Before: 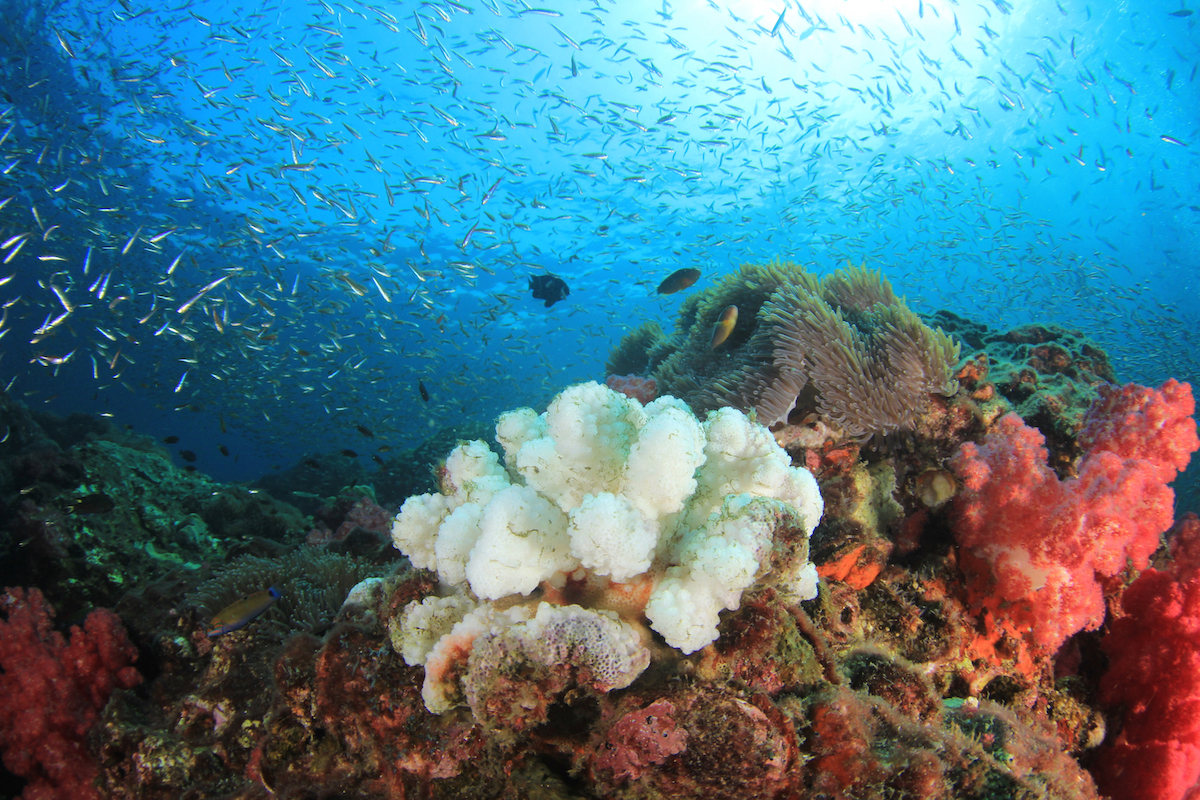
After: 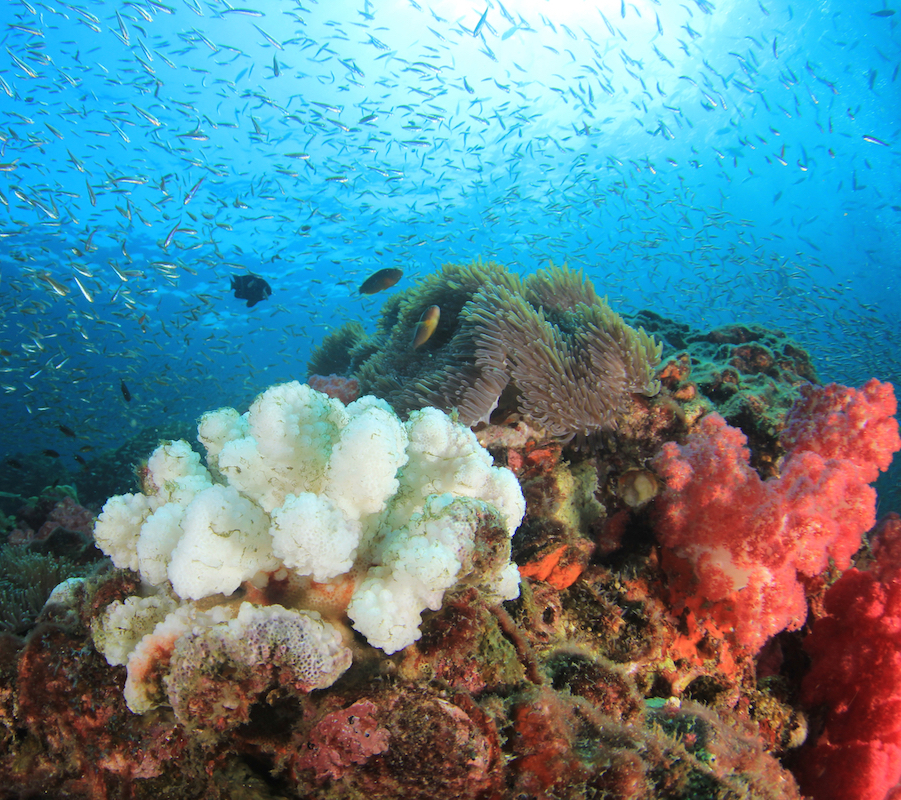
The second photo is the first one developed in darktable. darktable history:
crop and rotate: left 24.87%
